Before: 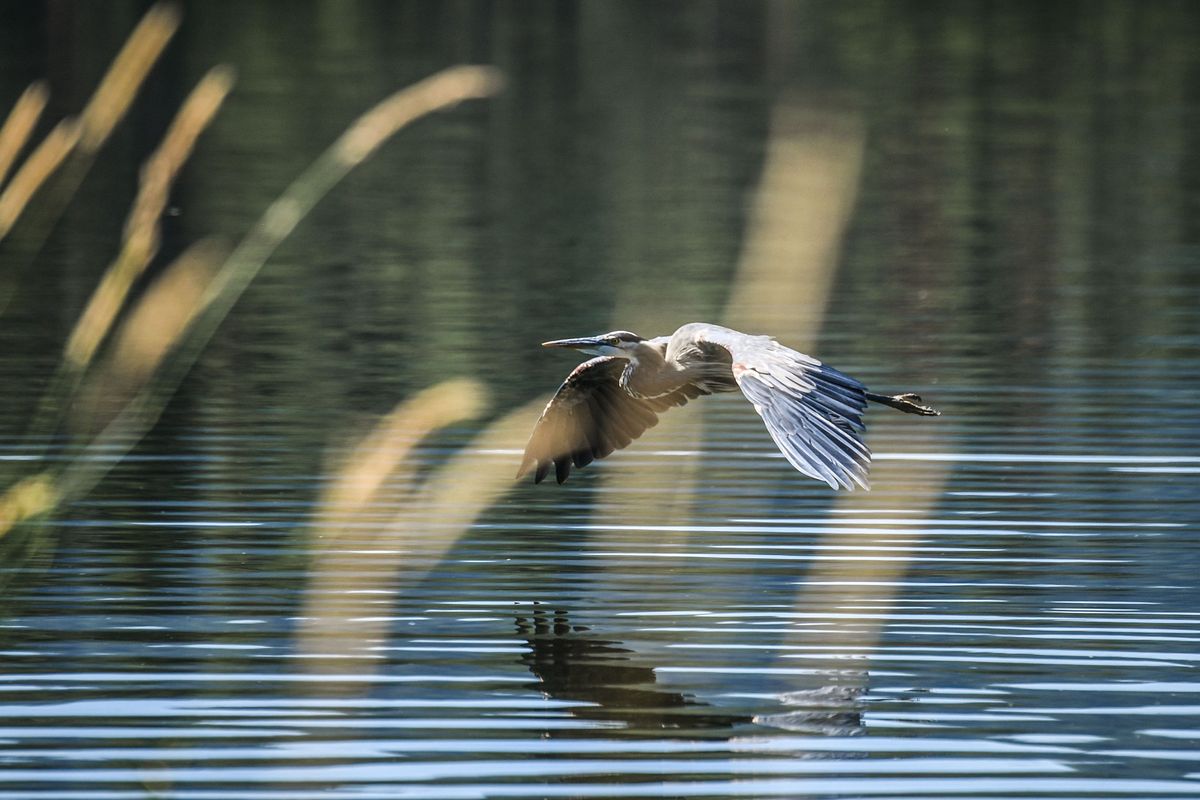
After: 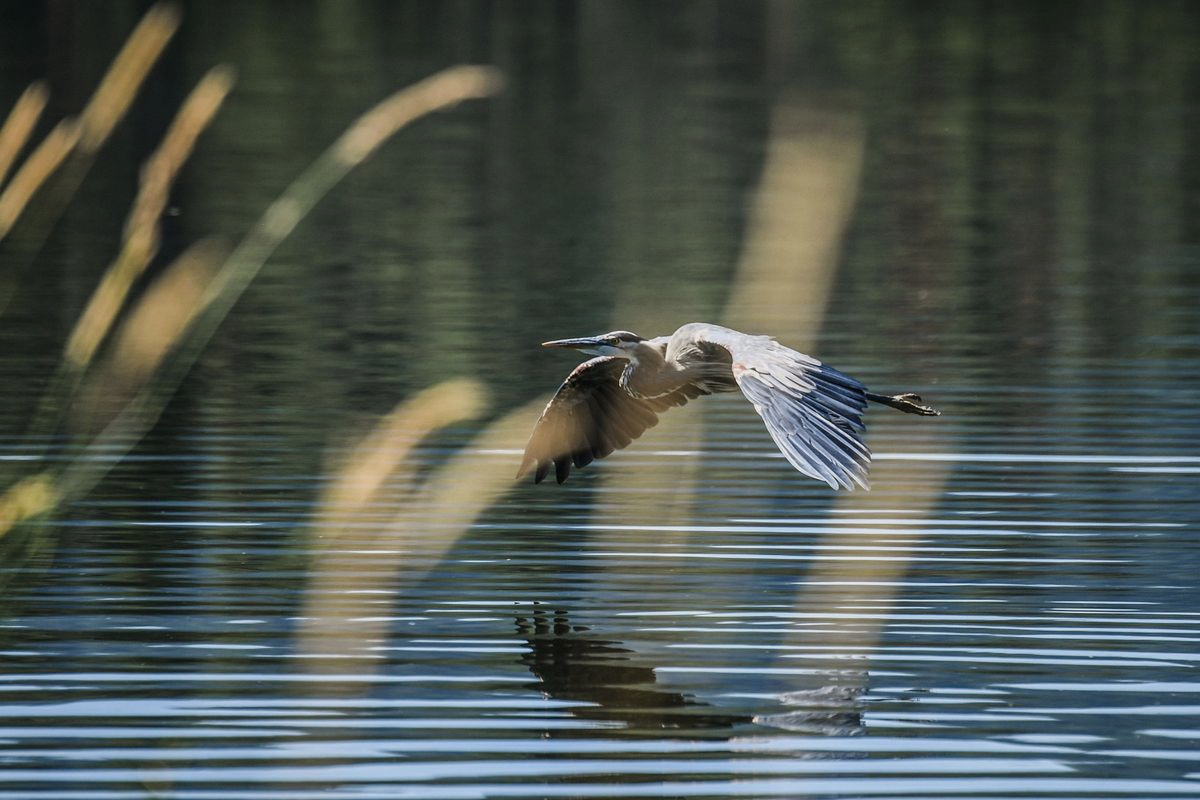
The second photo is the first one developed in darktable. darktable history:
exposure: exposure -0.314 EV, compensate highlight preservation false
